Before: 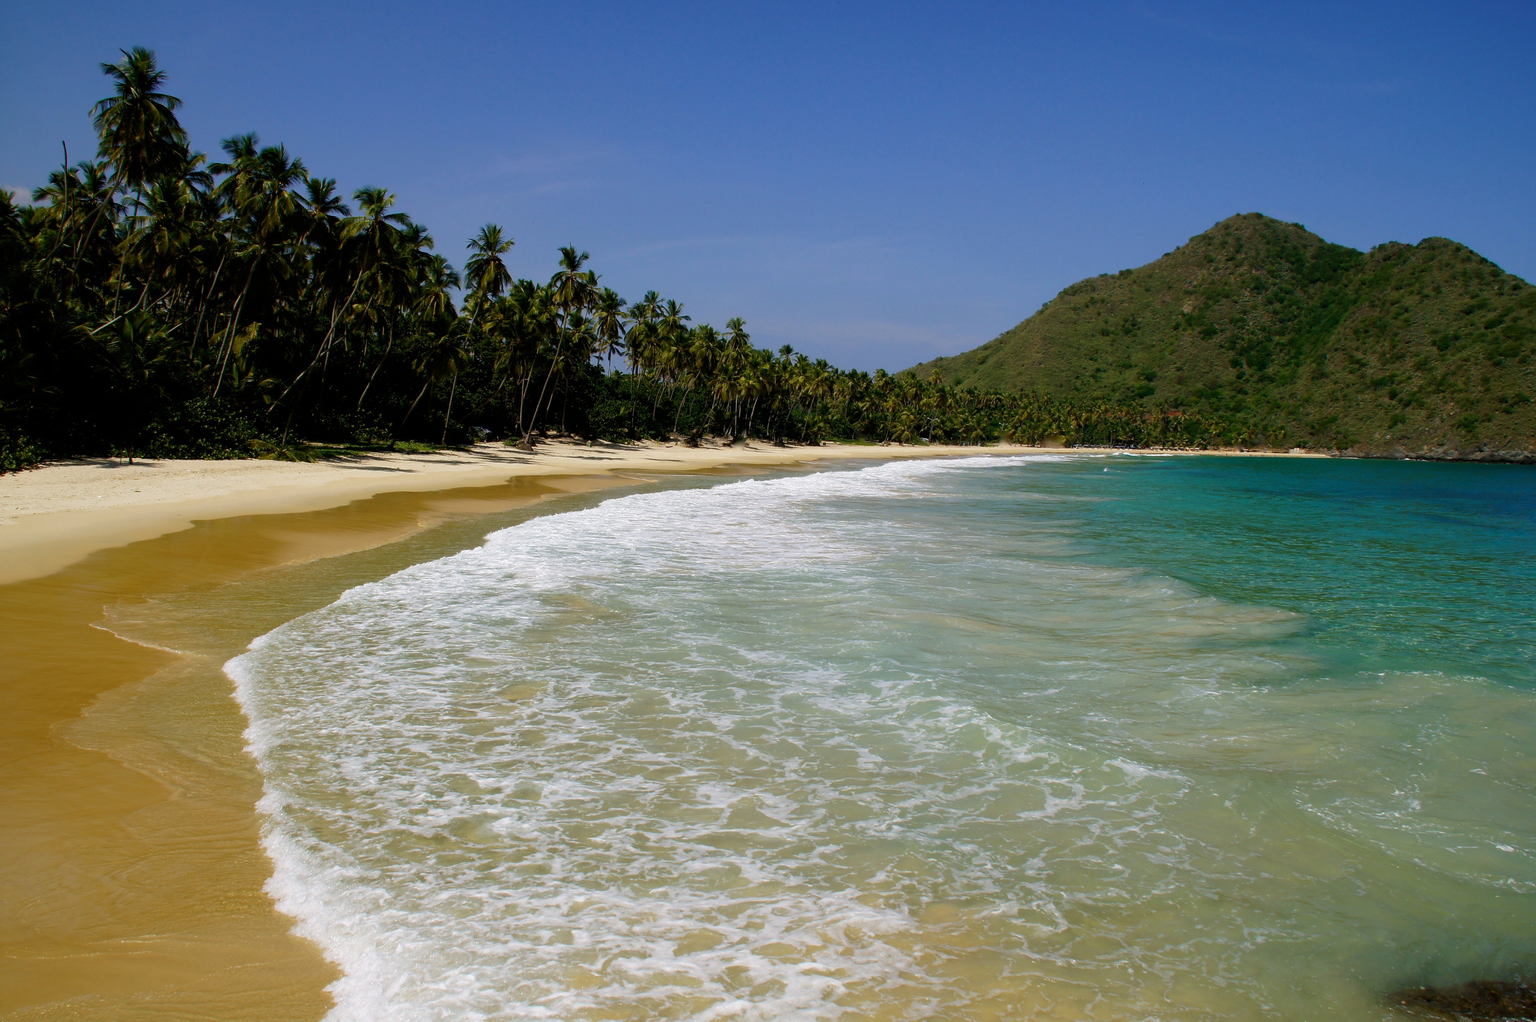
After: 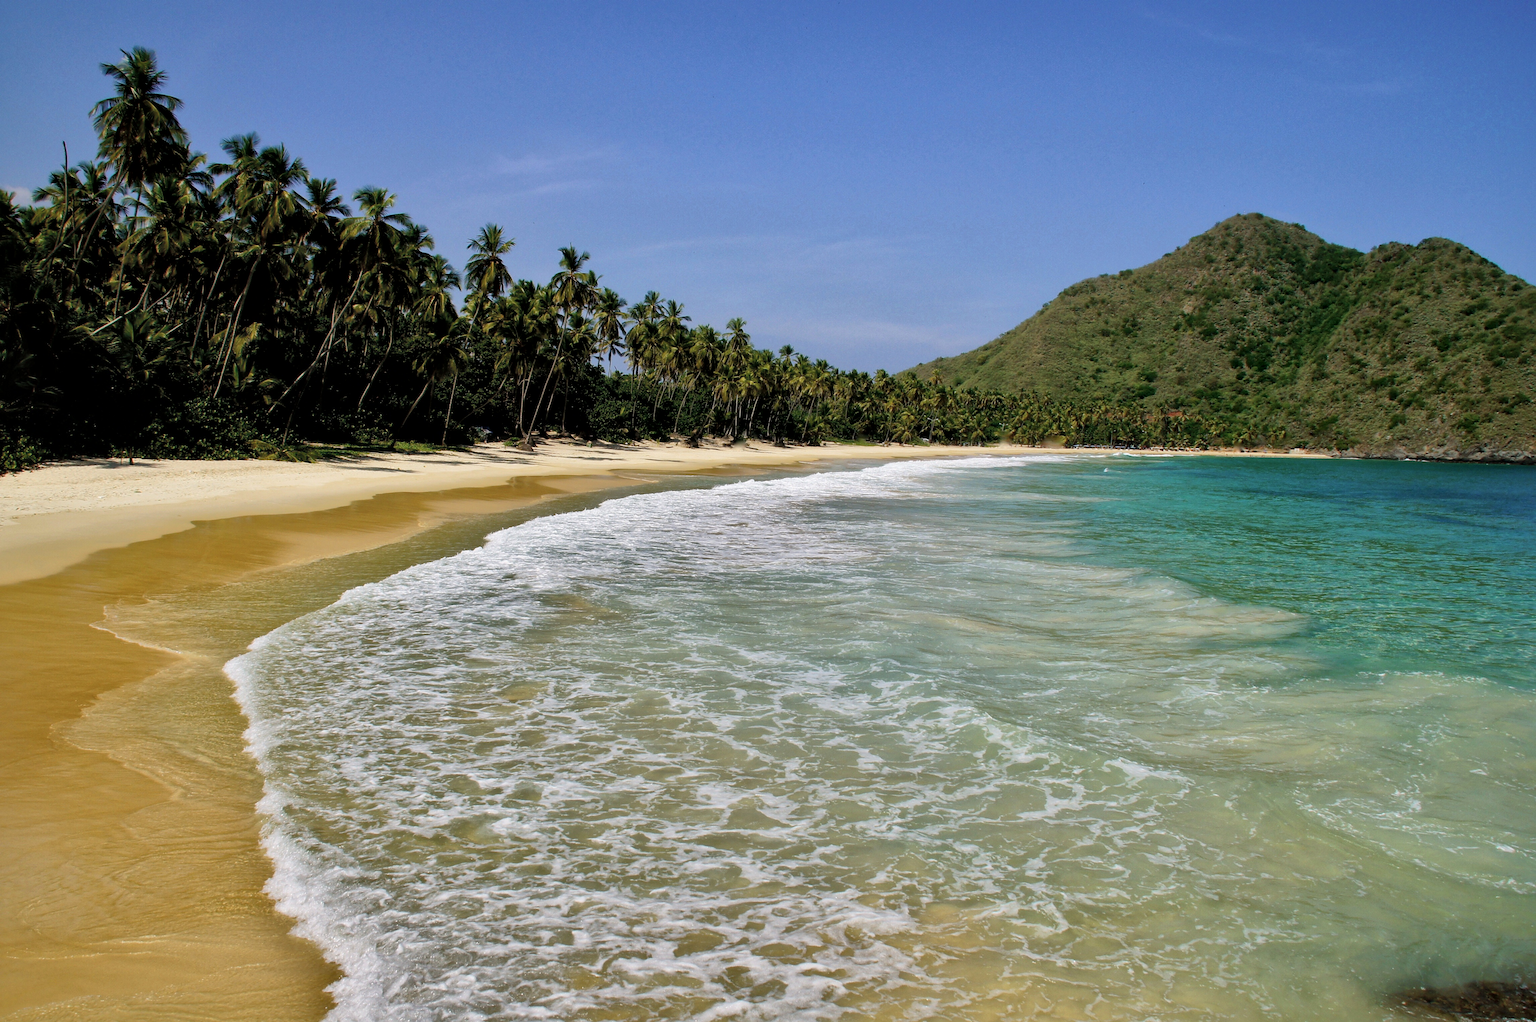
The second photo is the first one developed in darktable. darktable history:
global tonemap: drago (1, 100), detail 1
shadows and highlights: shadows 20.91, highlights -82.73, soften with gaussian
